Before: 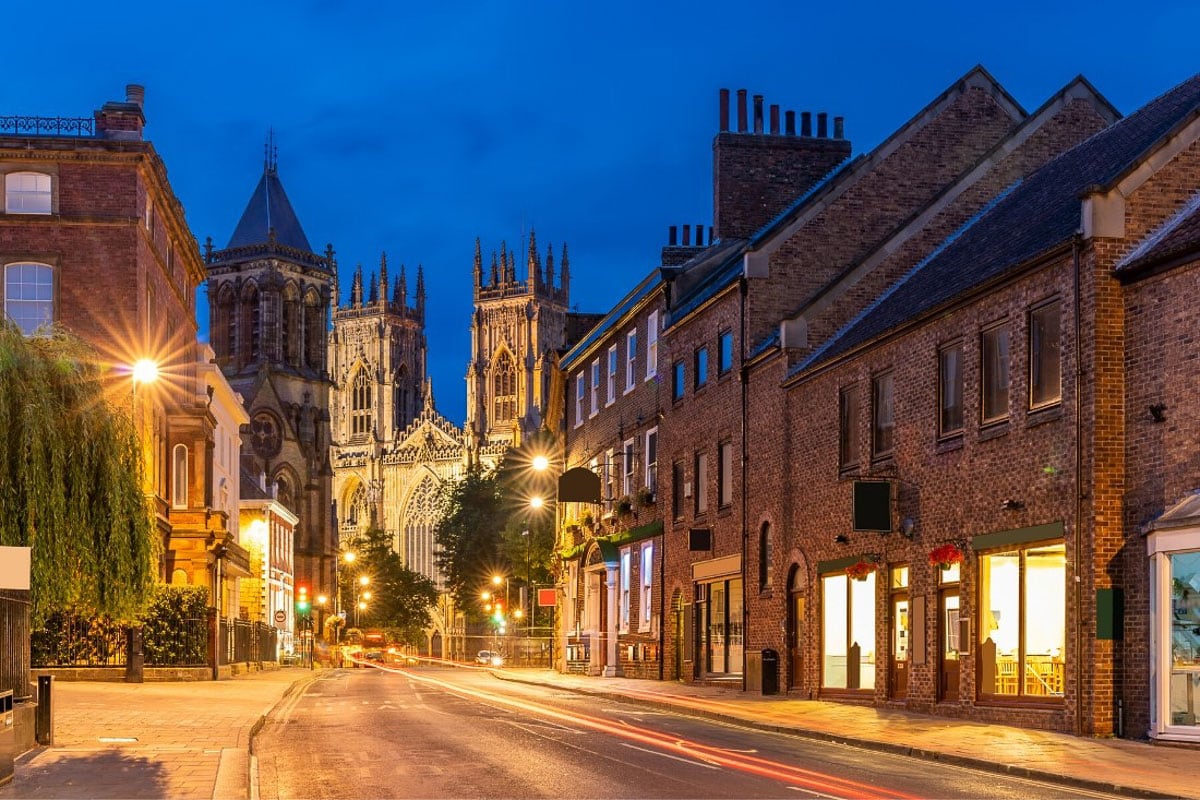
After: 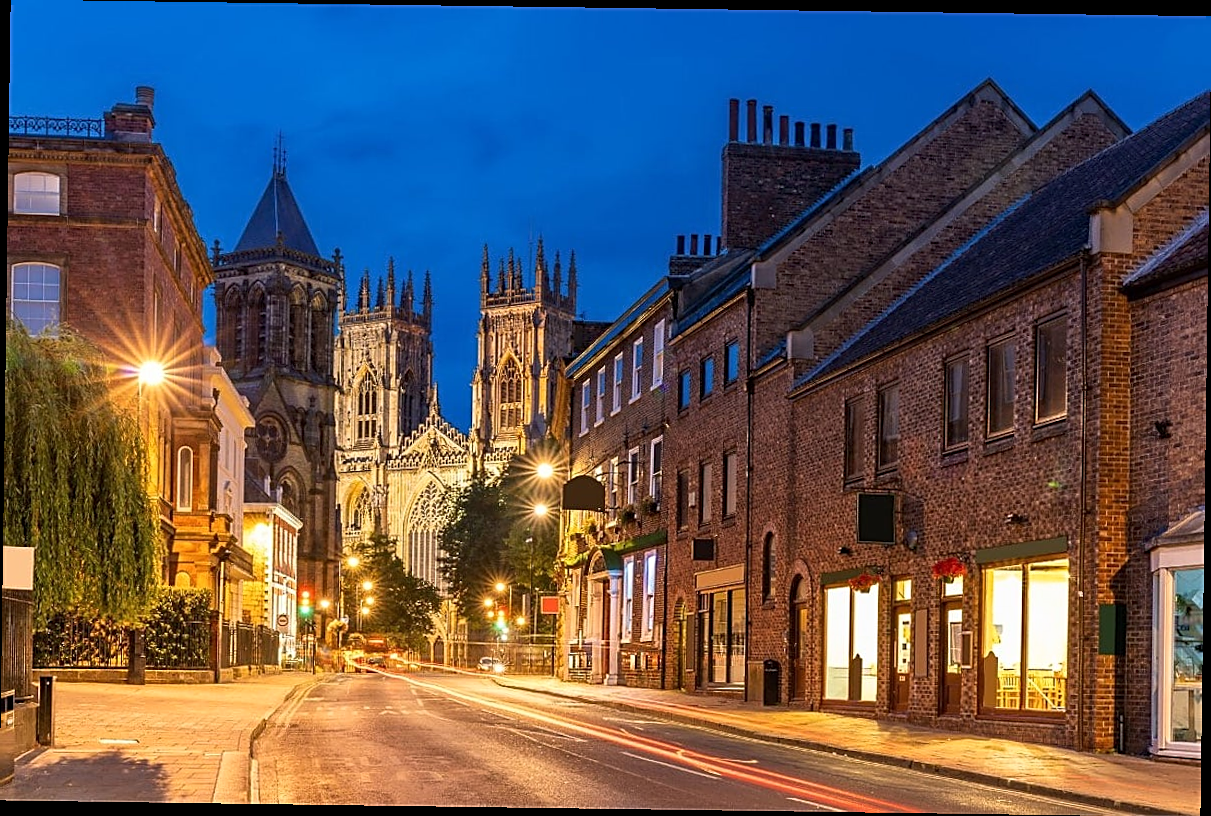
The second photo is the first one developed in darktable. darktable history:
sharpen: on, module defaults
rotate and perspective: rotation 0.8°, automatic cropping off
shadows and highlights: shadows 0, highlights 40
